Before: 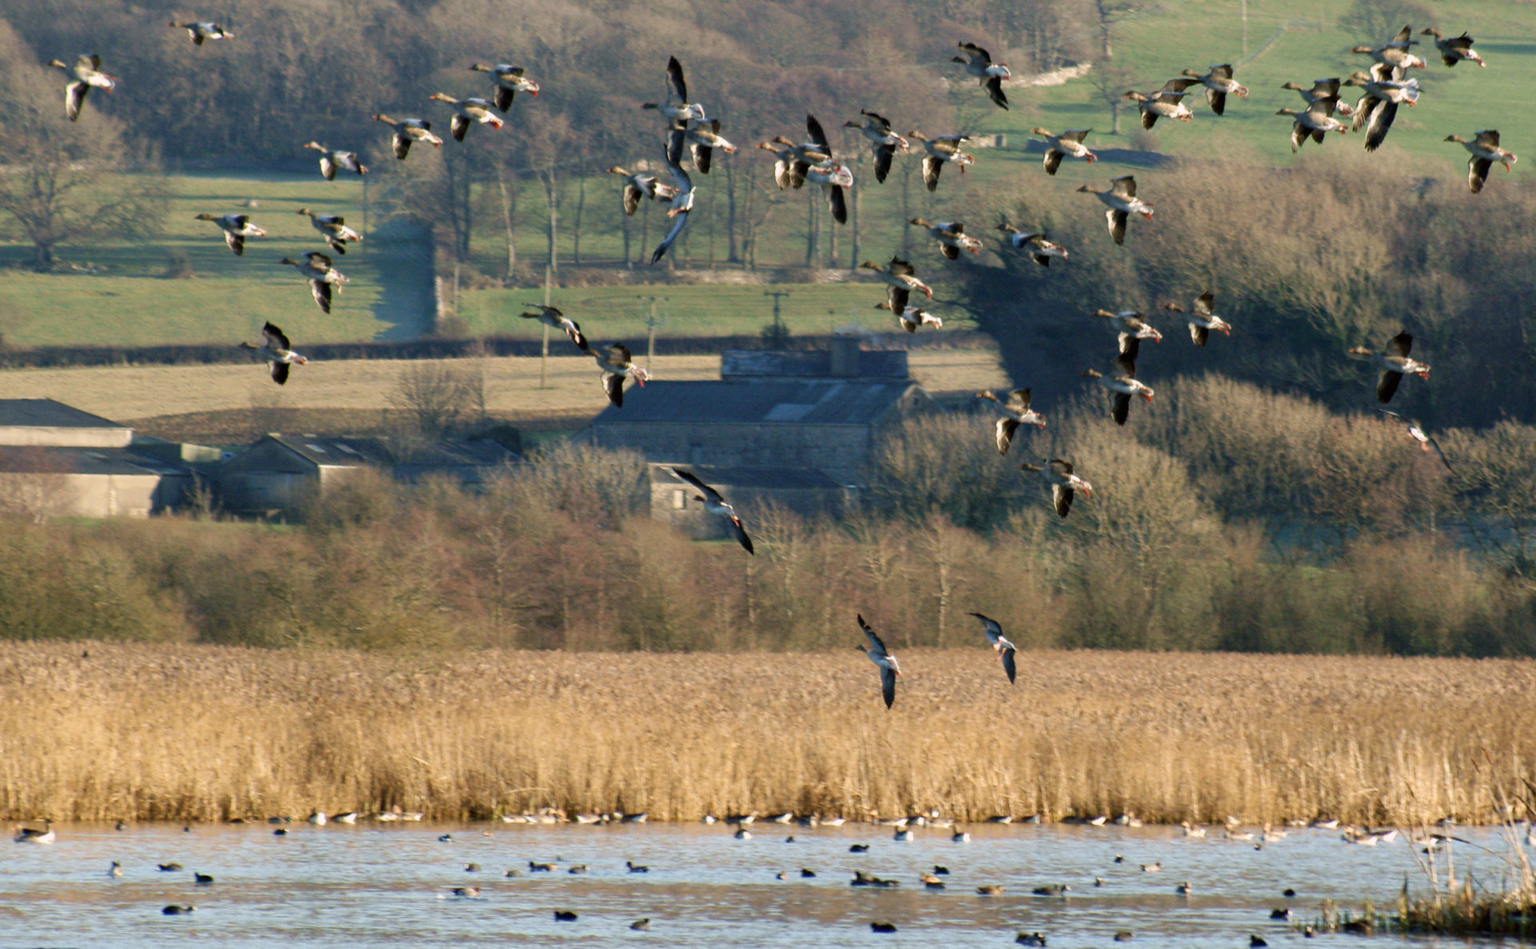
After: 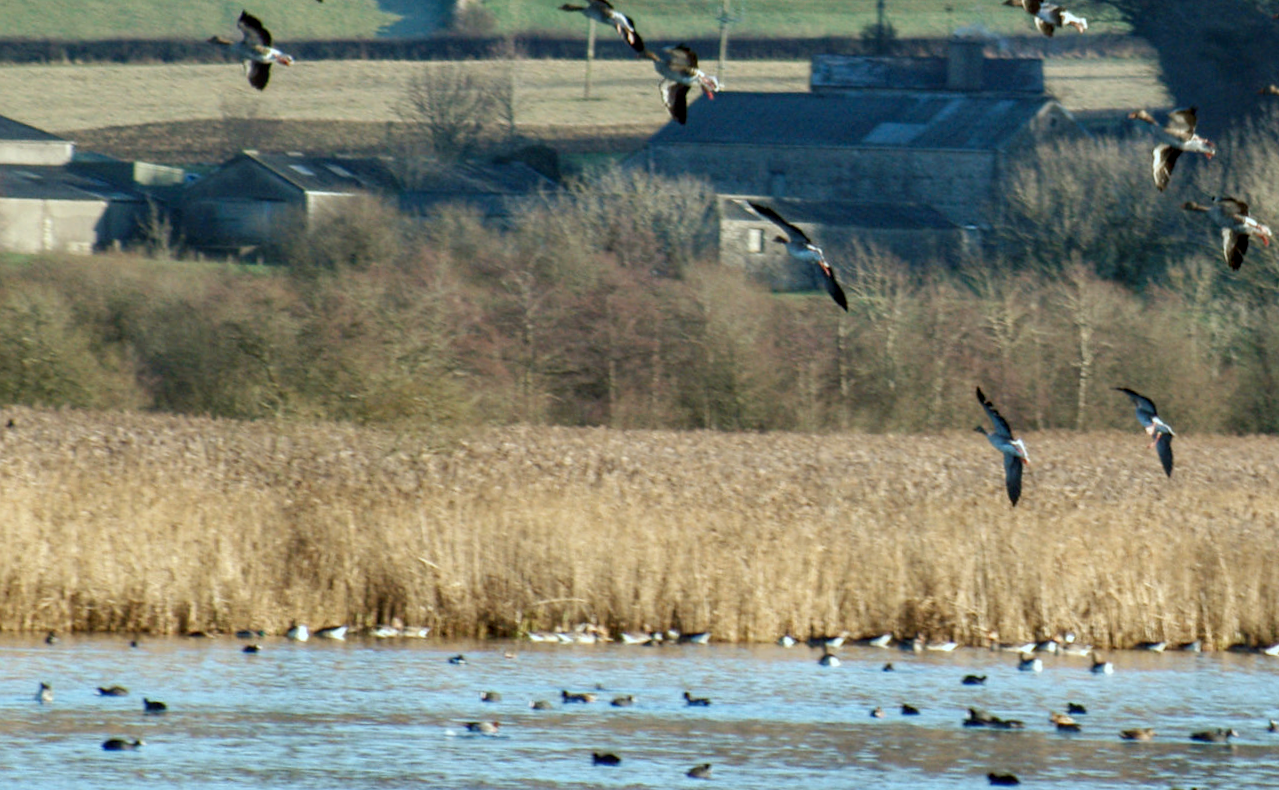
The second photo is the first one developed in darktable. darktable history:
local contrast: on, module defaults
crop and rotate: angle -0.82°, left 3.85%, top 31.828%, right 27.992%
color correction: highlights a* -10.04, highlights b* -10.37
